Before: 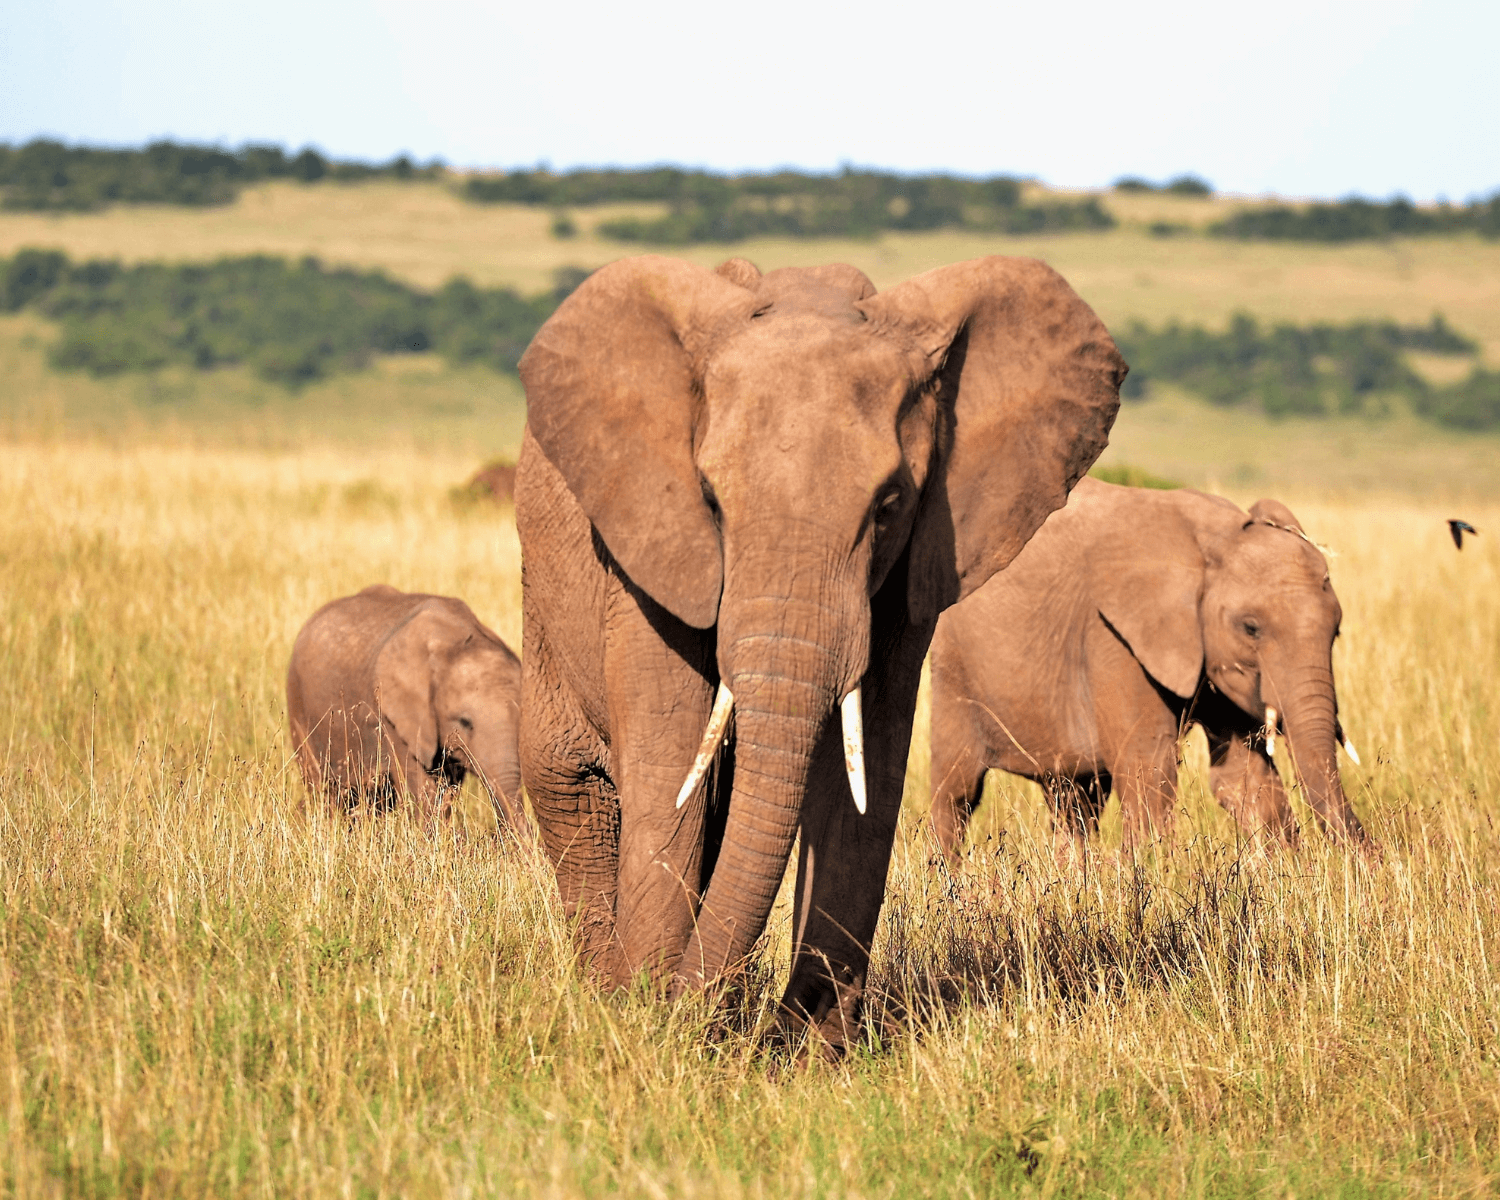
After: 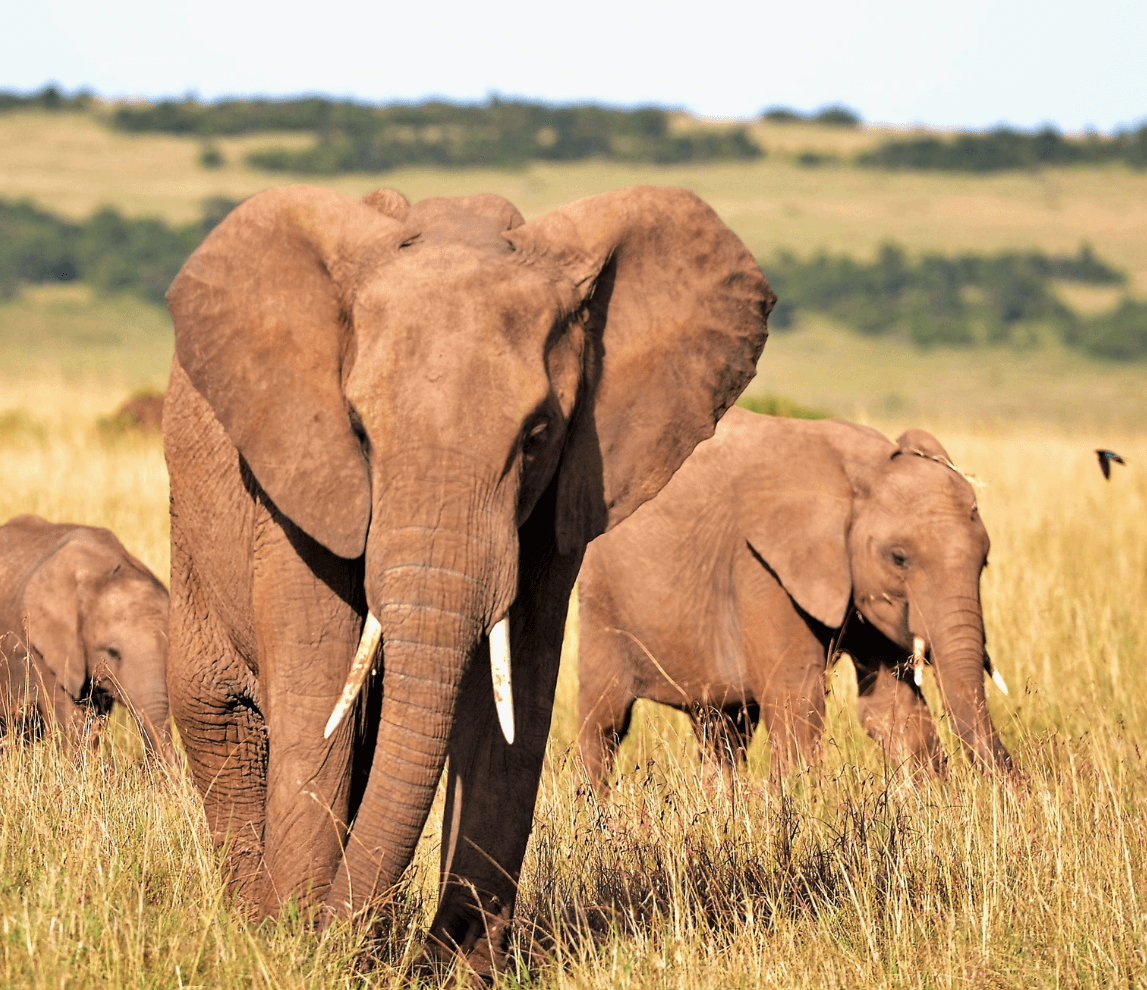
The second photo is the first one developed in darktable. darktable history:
crop: left 23.472%, top 5.894%, bottom 11.556%
